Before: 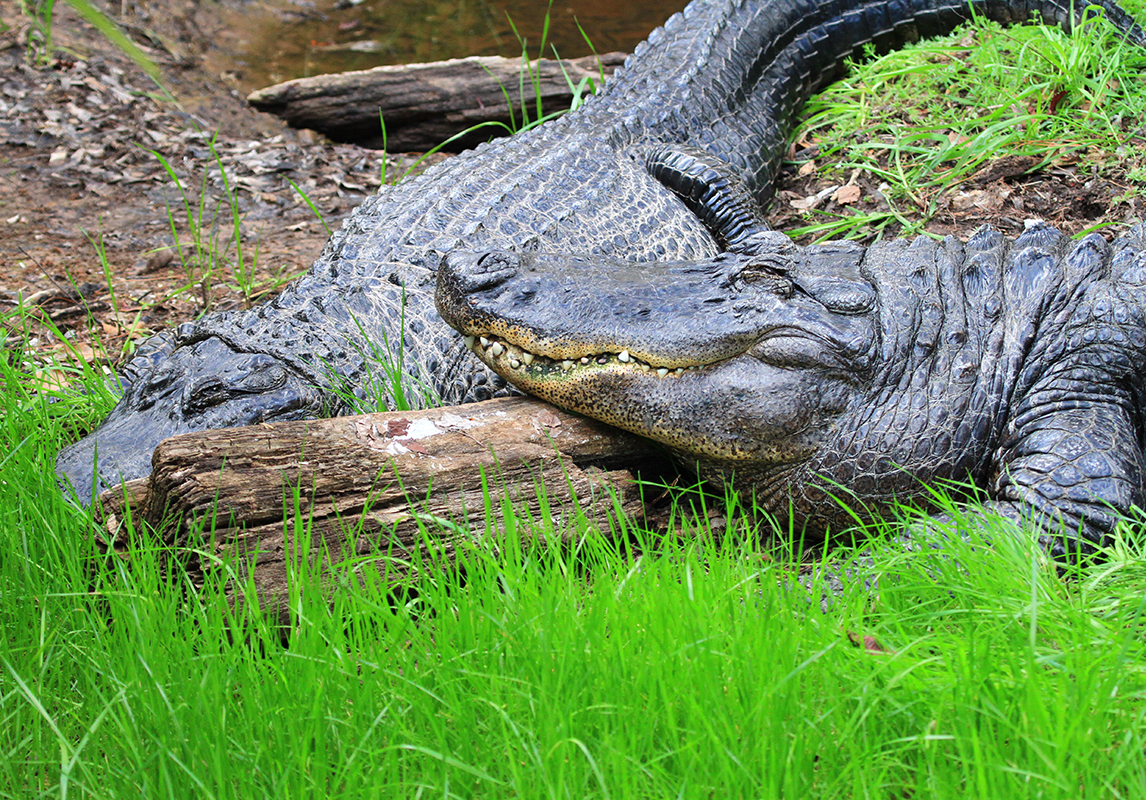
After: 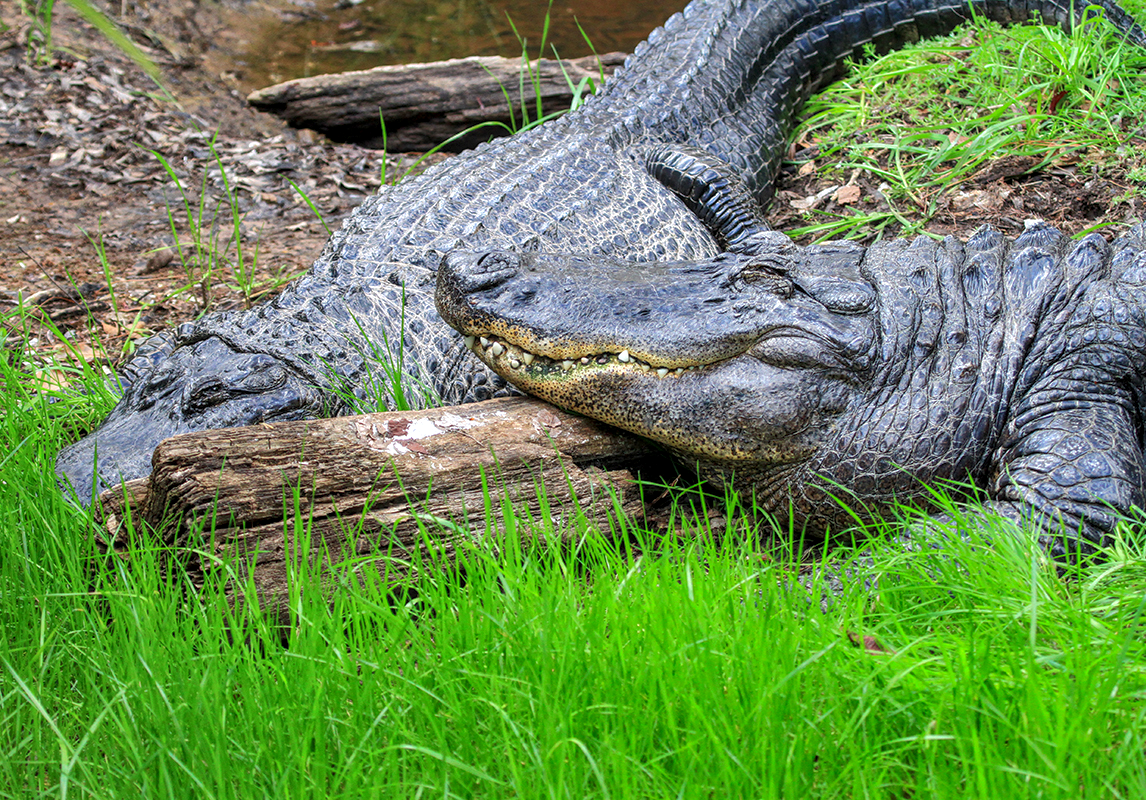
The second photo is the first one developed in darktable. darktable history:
shadows and highlights: on, module defaults
local contrast: highlights 61%, detail 143%, midtone range 0.428
